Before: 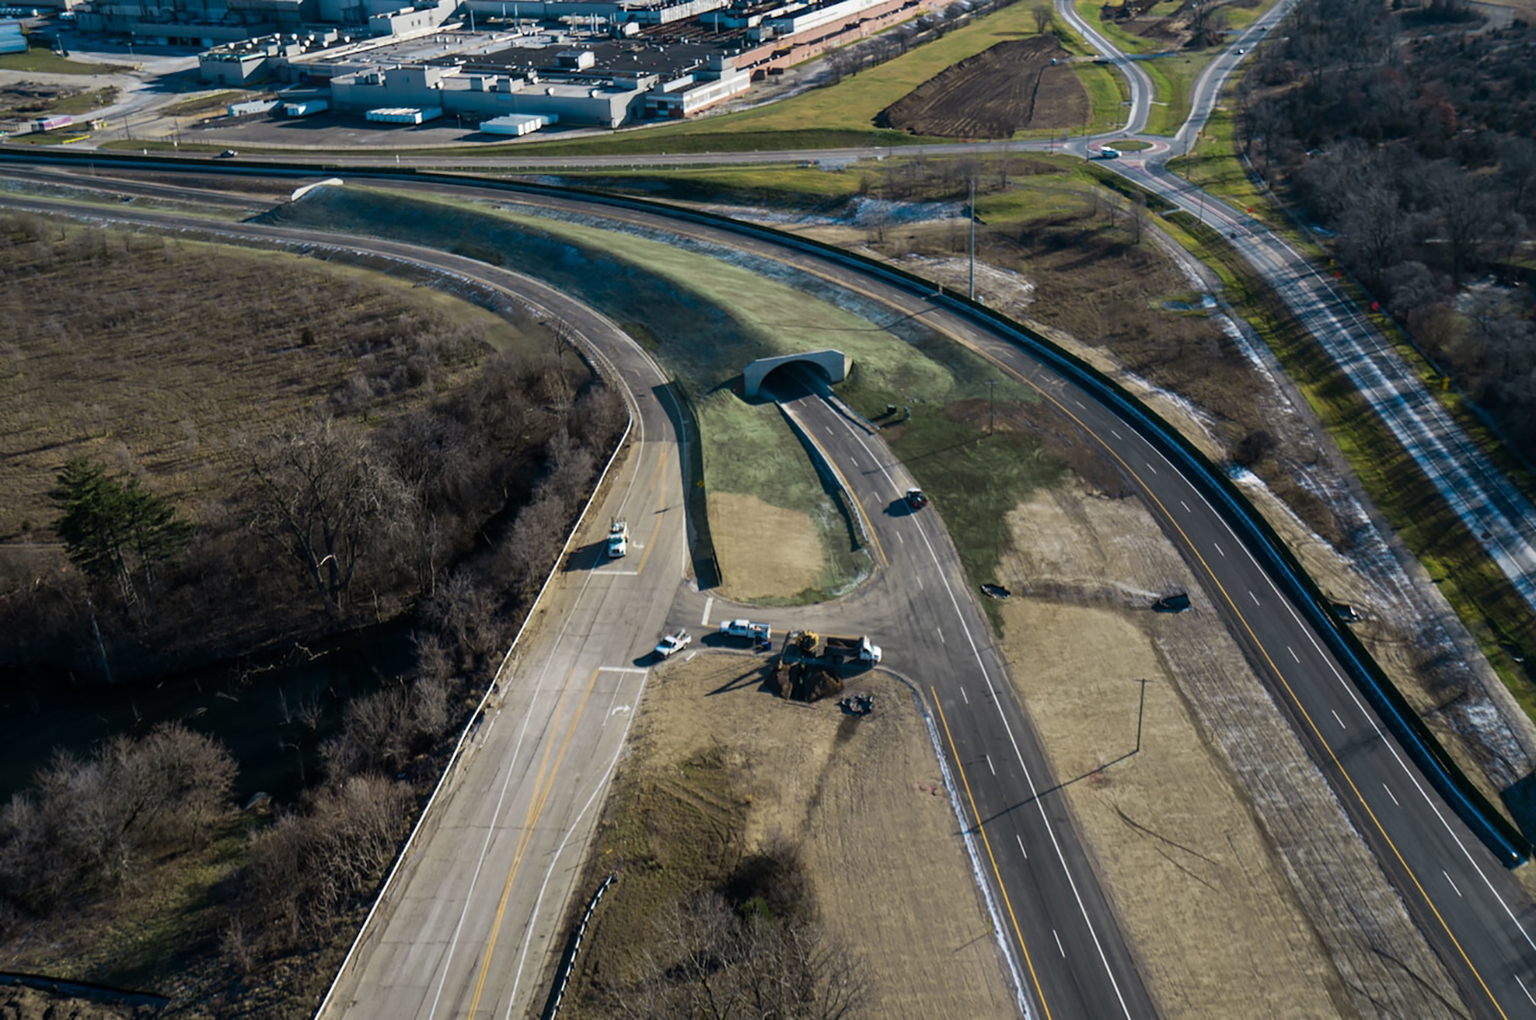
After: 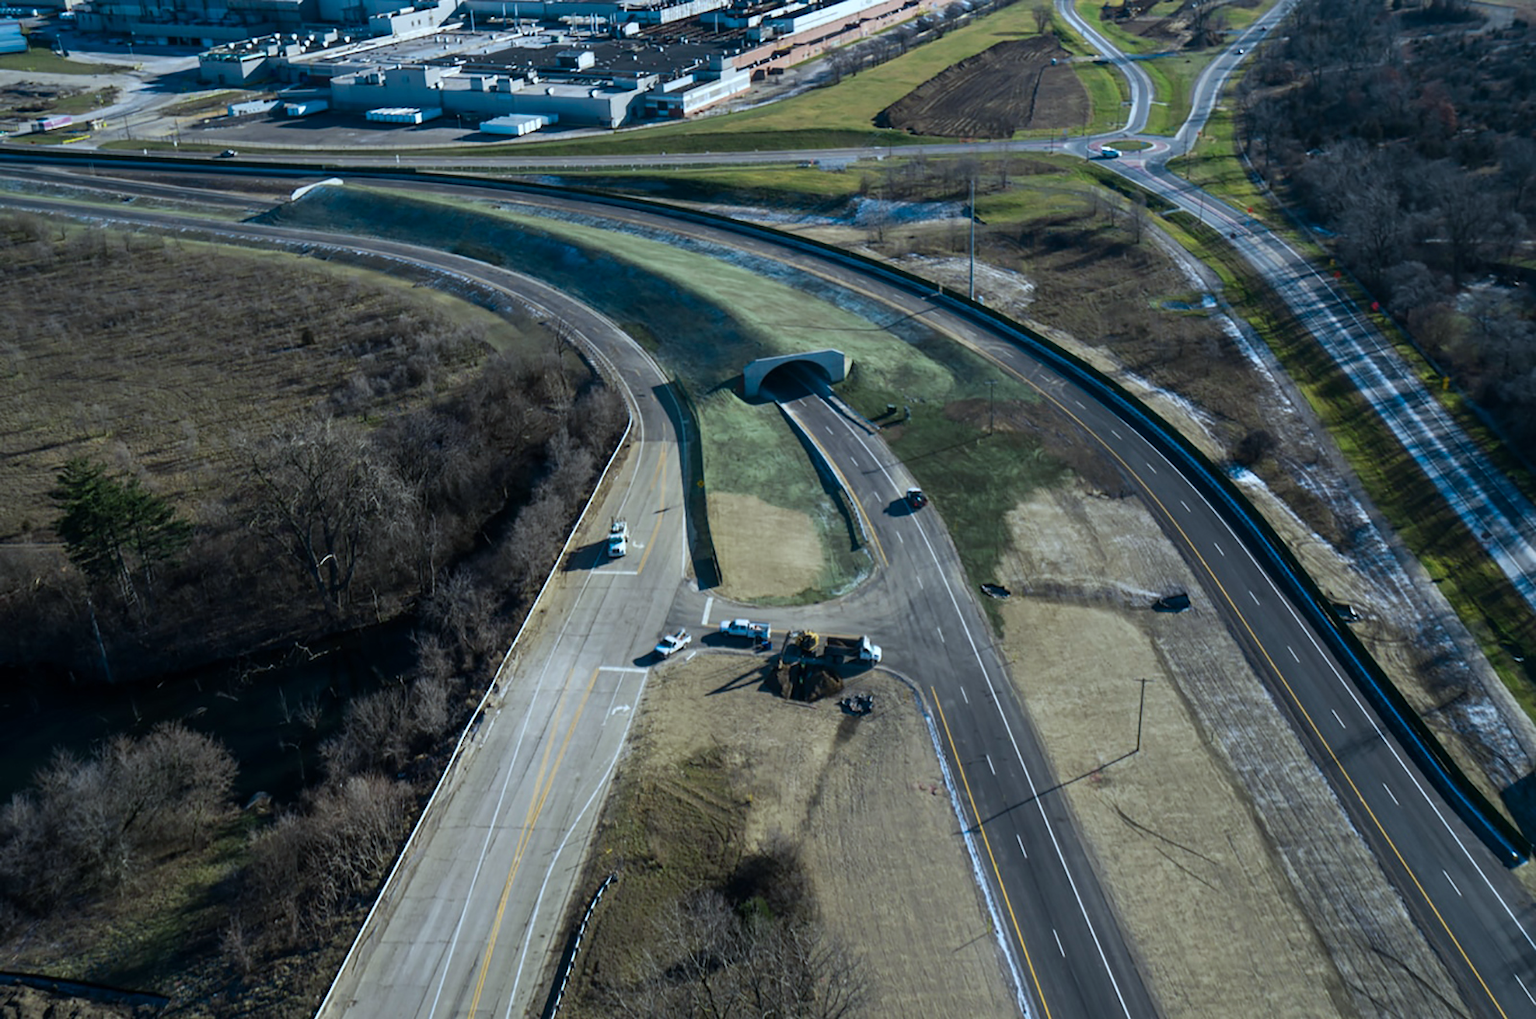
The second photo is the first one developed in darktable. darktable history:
tone equalizer: on, module defaults
color calibration: illuminant F (fluorescent), F source F9 (Cool White Deluxe 4150 K) – high CRI, x 0.374, y 0.373, temperature 4158.34 K
